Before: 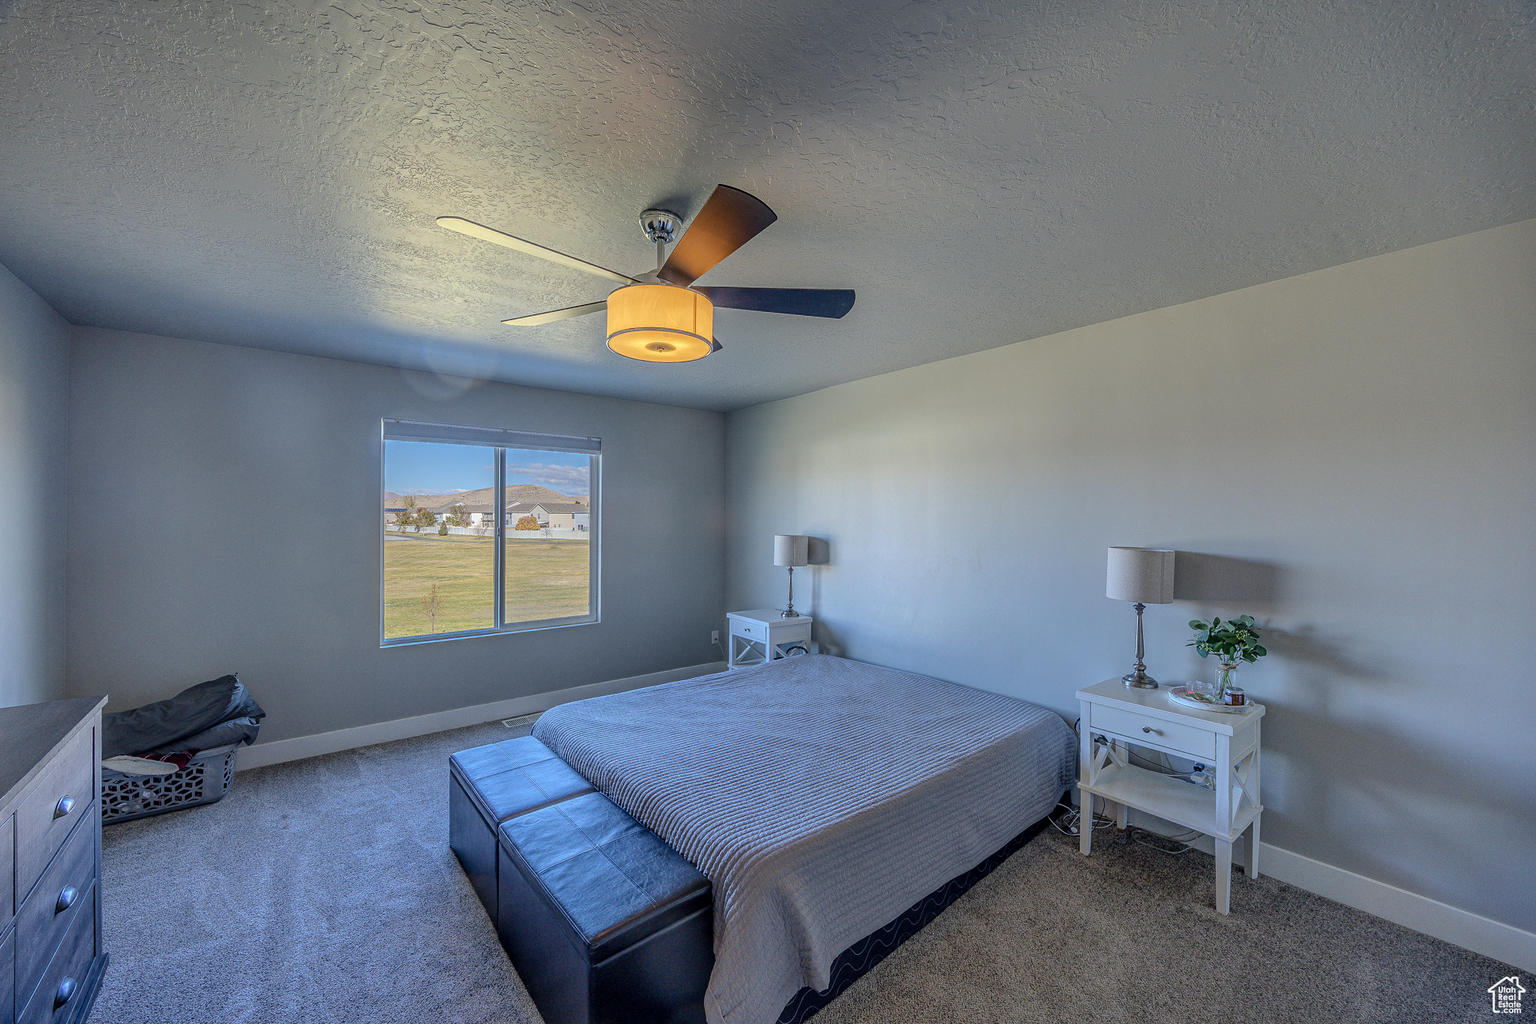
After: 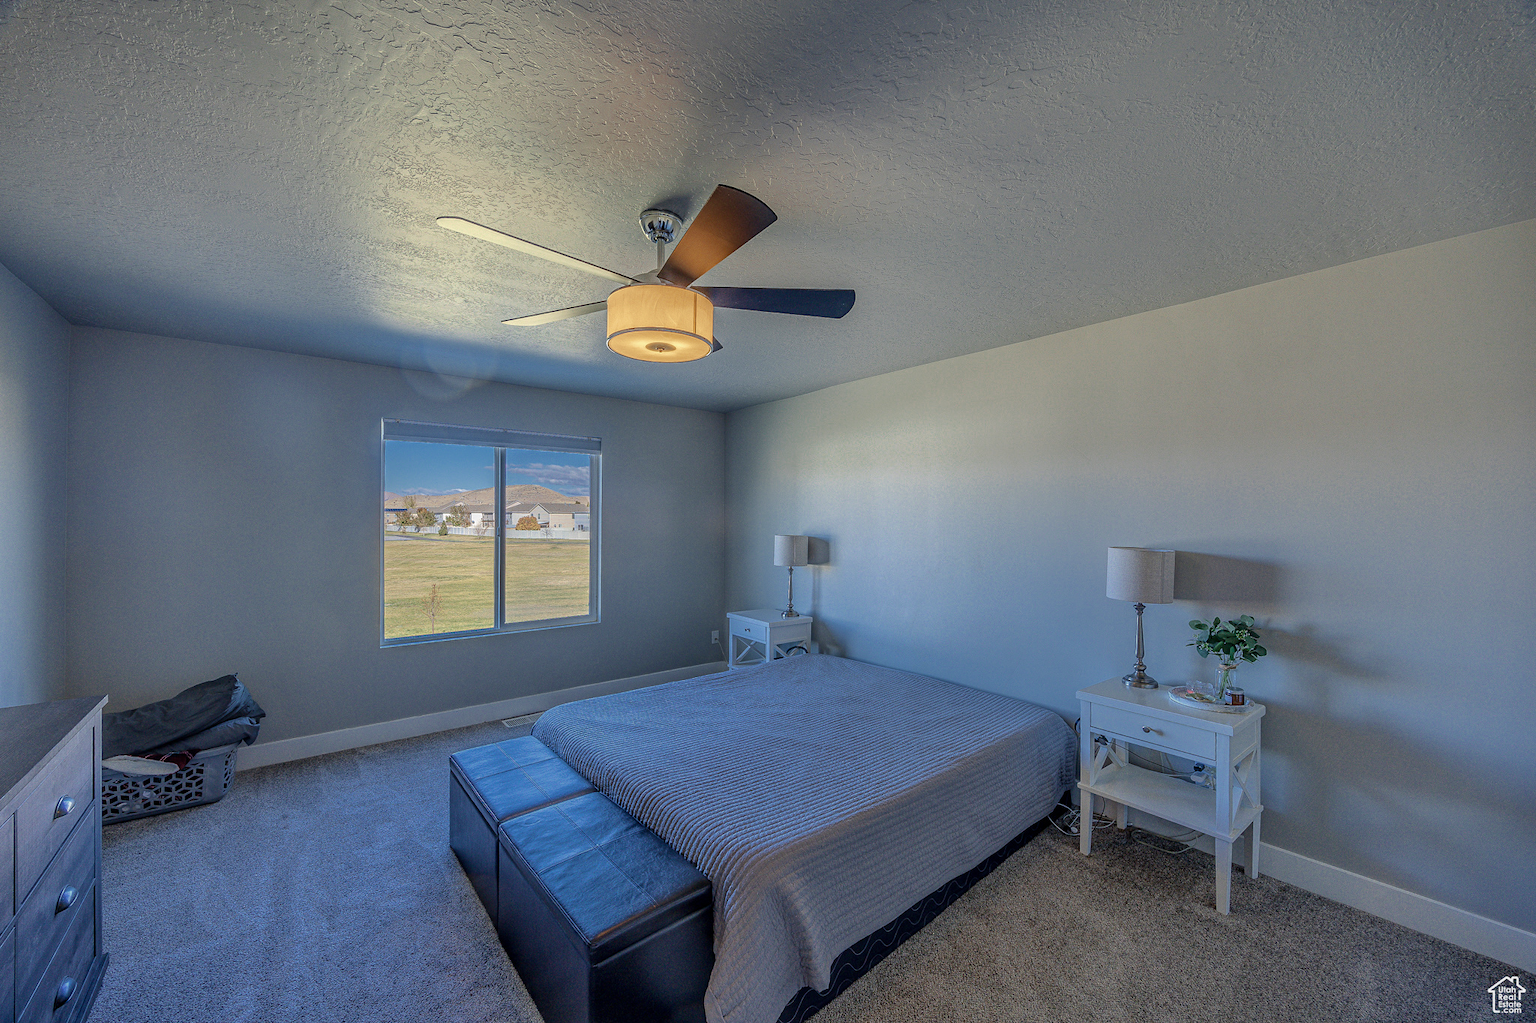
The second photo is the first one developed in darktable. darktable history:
white balance: red 1, blue 1
velvia: strength 36.57%
color zones: curves: ch0 [(0, 0.5) (0.125, 0.4) (0.25, 0.5) (0.375, 0.4) (0.5, 0.4) (0.625, 0.35) (0.75, 0.35) (0.875, 0.5)]; ch1 [(0, 0.35) (0.125, 0.45) (0.25, 0.35) (0.375, 0.35) (0.5, 0.35) (0.625, 0.35) (0.75, 0.45) (0.875, 0.35)]; ch2 [(0, 0.6) (0.125, 0.5) (0.25, 0.5) (0.375, 0.6) (0.5, 0.6) (0.625, 0.5) (0.75, 0.5) (0.875, 0.5)]
